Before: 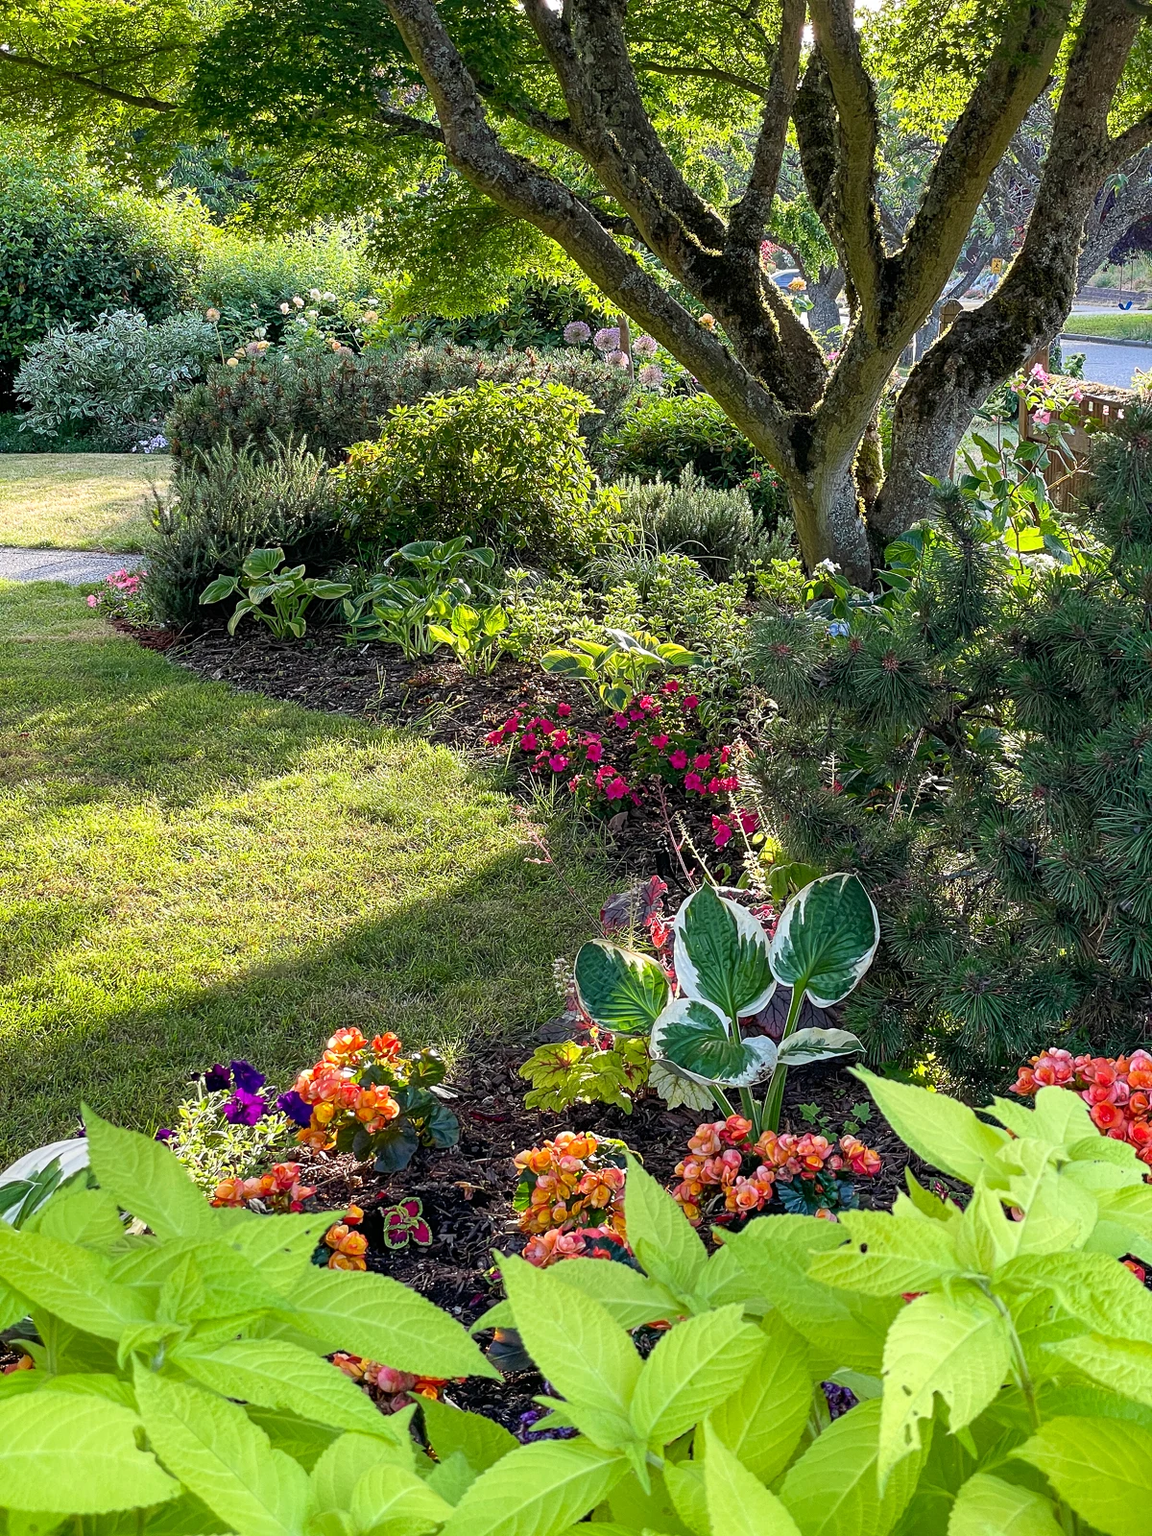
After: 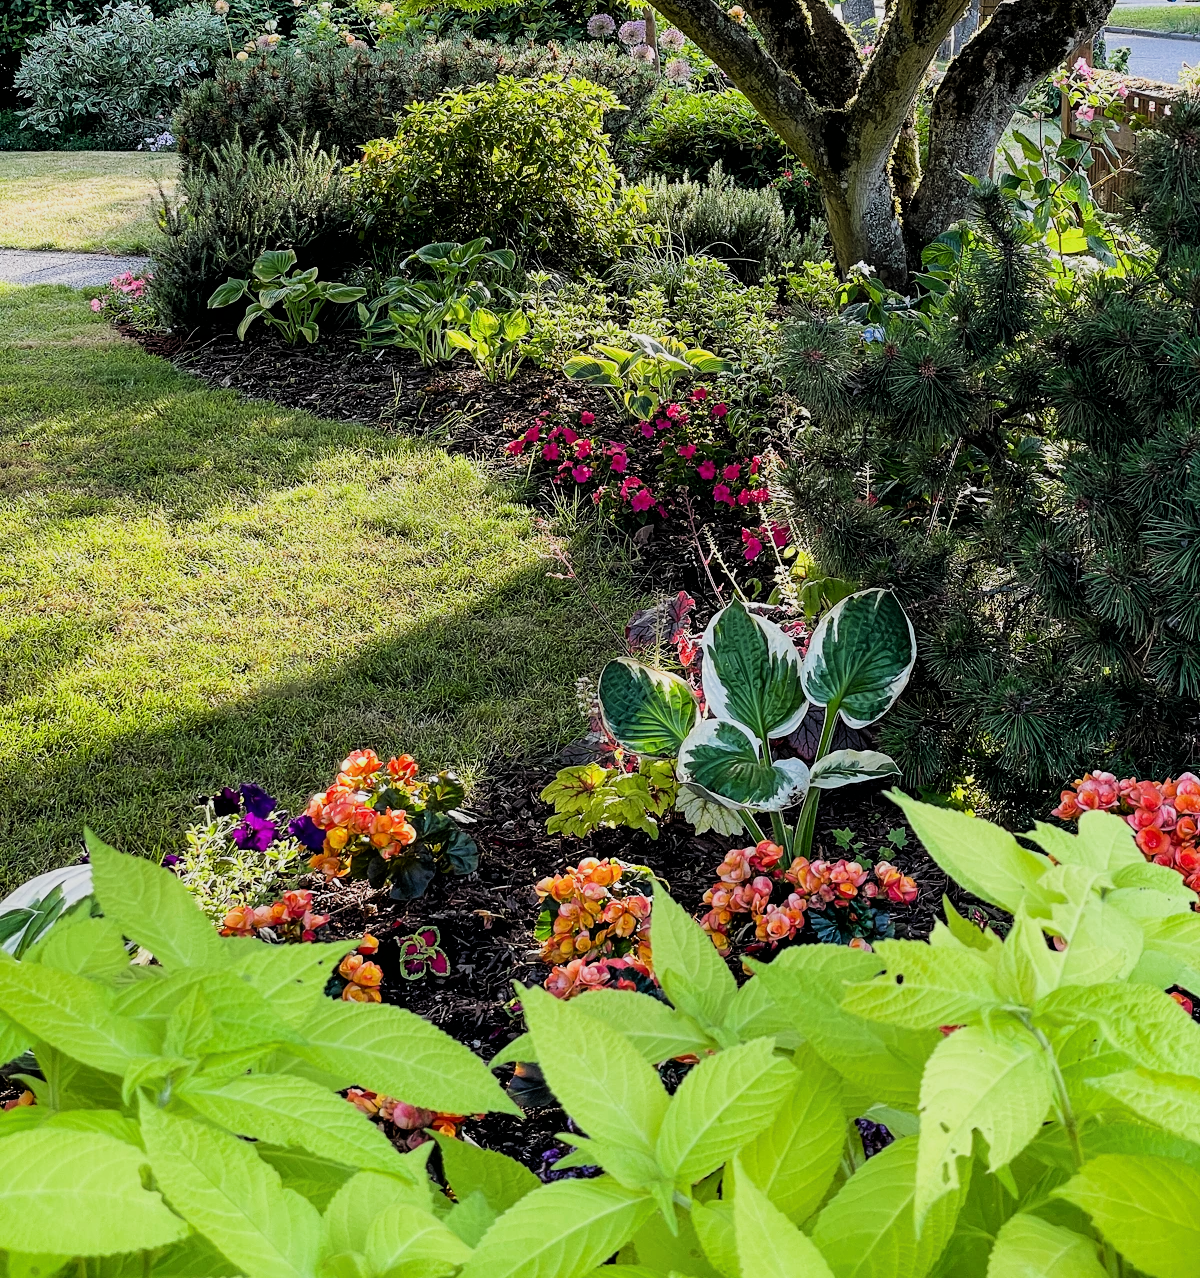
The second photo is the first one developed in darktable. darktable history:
filmic rgb: black relative exposure -5.09 EV, white relative exposure 3.54 EV, hardness 3.19, contrast 1.188, highlights saturation mix -49.54%, iterations of high-quality reconstruction 0
crop and rotate: top 20.107%
